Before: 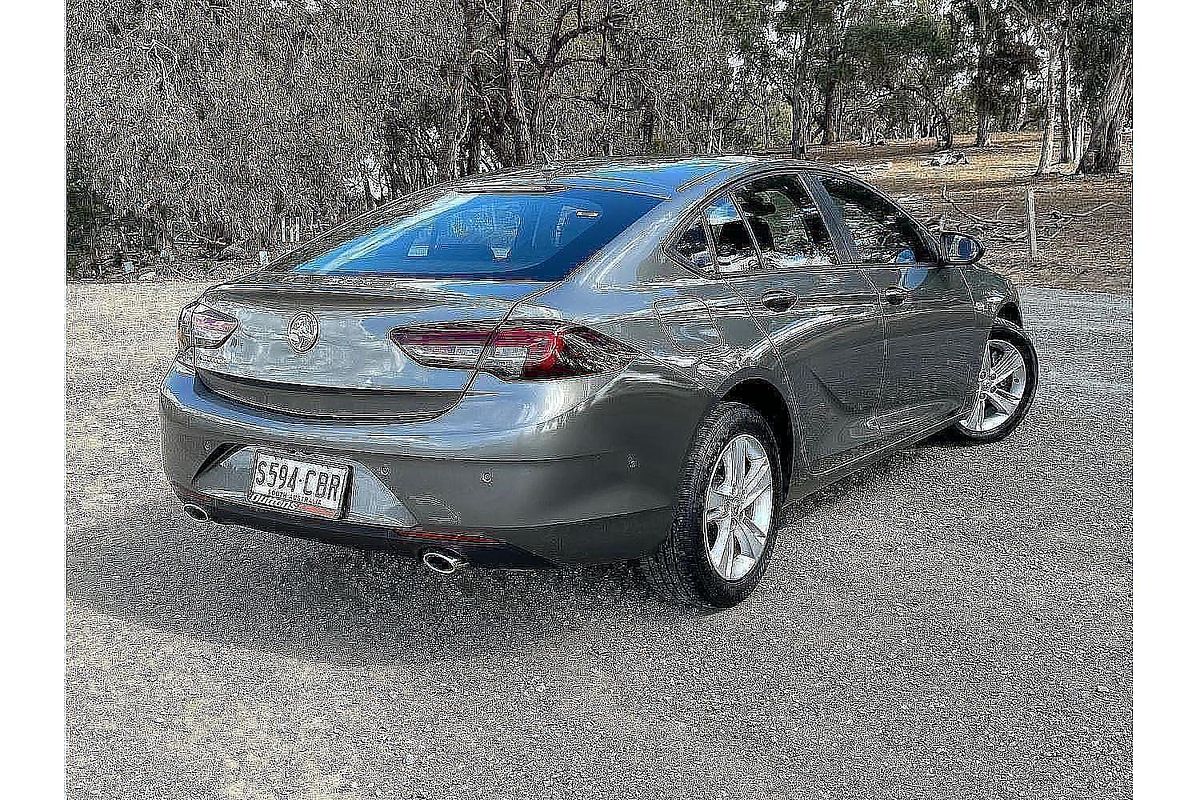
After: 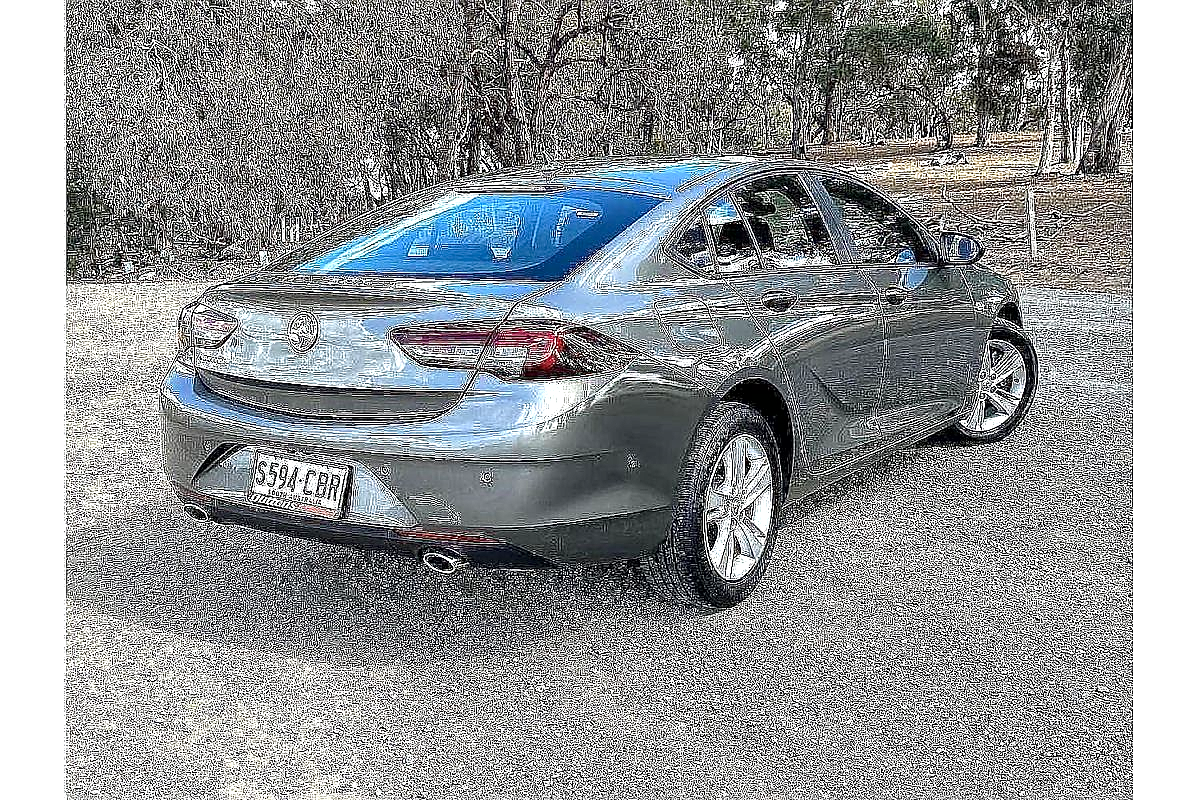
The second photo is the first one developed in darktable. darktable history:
haze removal: compatibility mode true, adaptive false
exposure: black level correction 0, exposure 0.7 EV, compensate exposure bias true, compensate highlight preservation false
sharpen: on, module defaults
local contrast: mode bilateral grid, contrast 20, coarseness 19, detail 163%, midtone range 0.2
